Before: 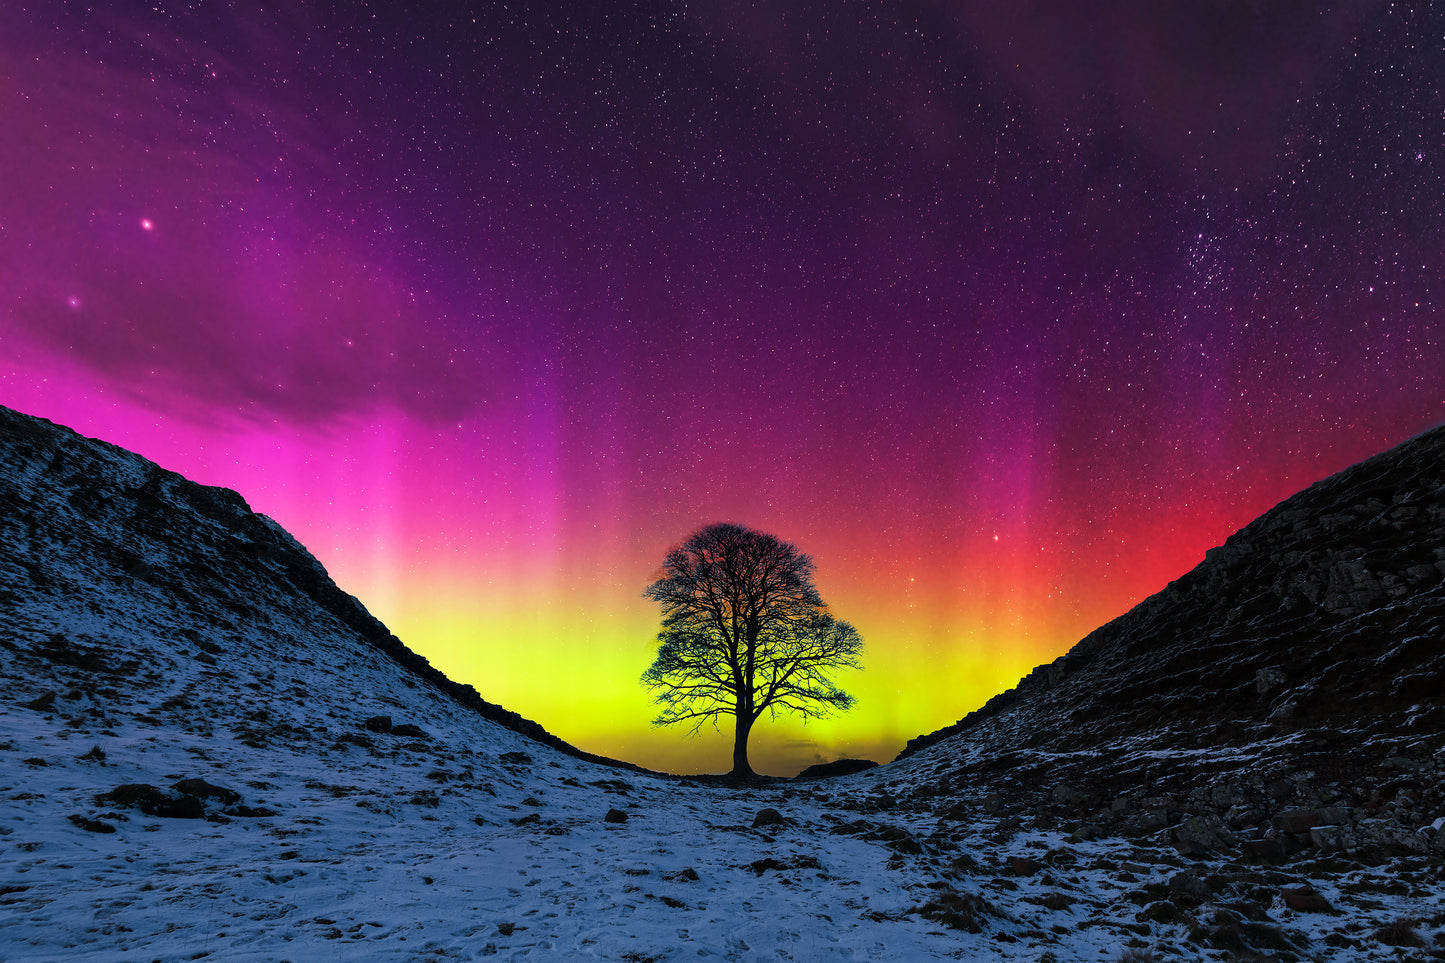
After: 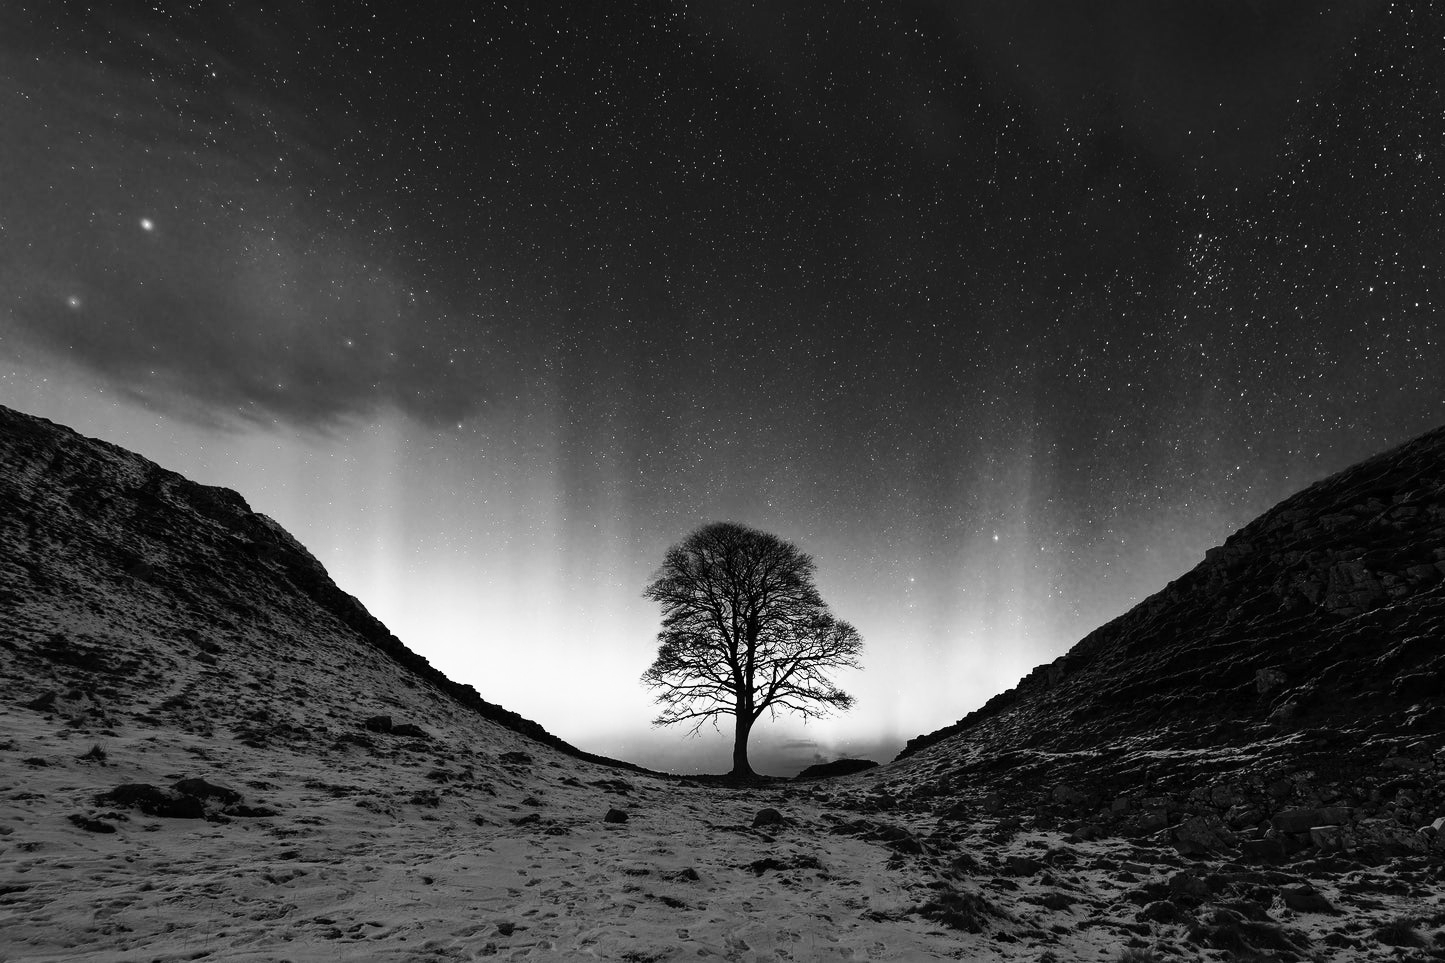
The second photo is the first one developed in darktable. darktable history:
contrast brightness saturation: contrast 0.24, brightness 0.09
color contrast: green-magenta contrast 0, blue-yellow contrast 0
